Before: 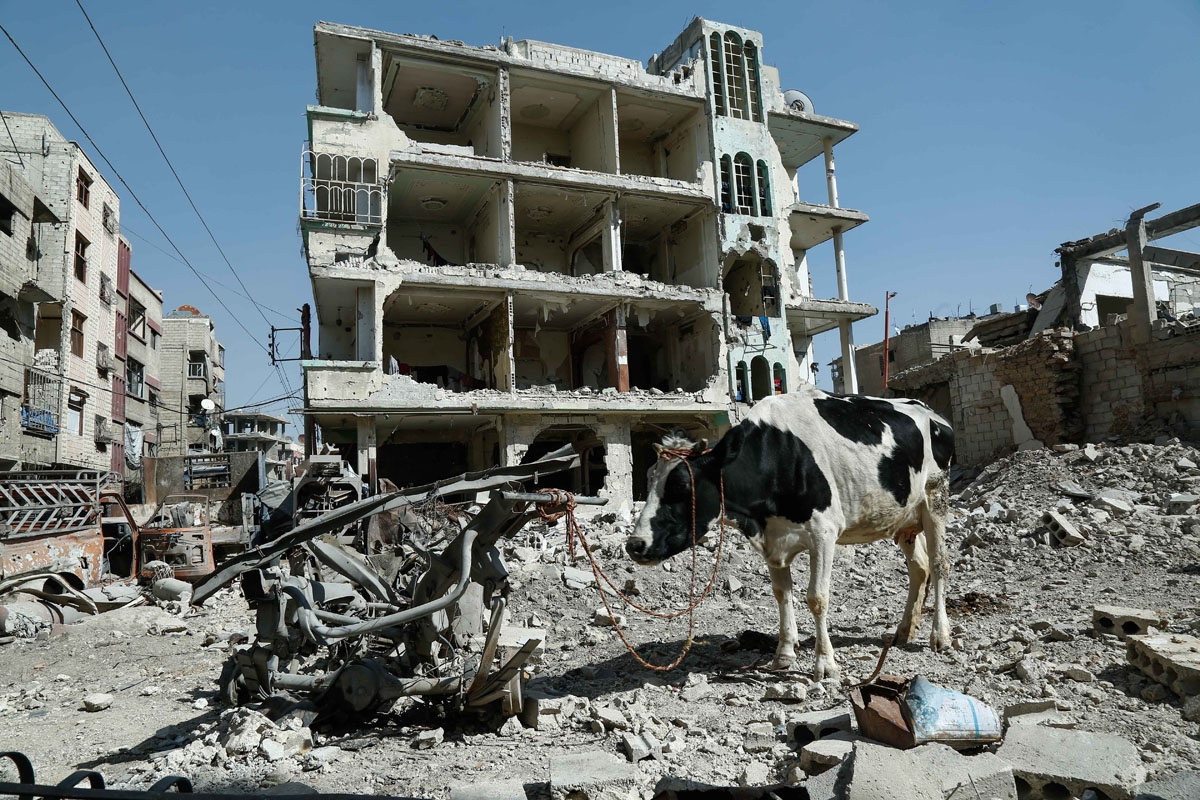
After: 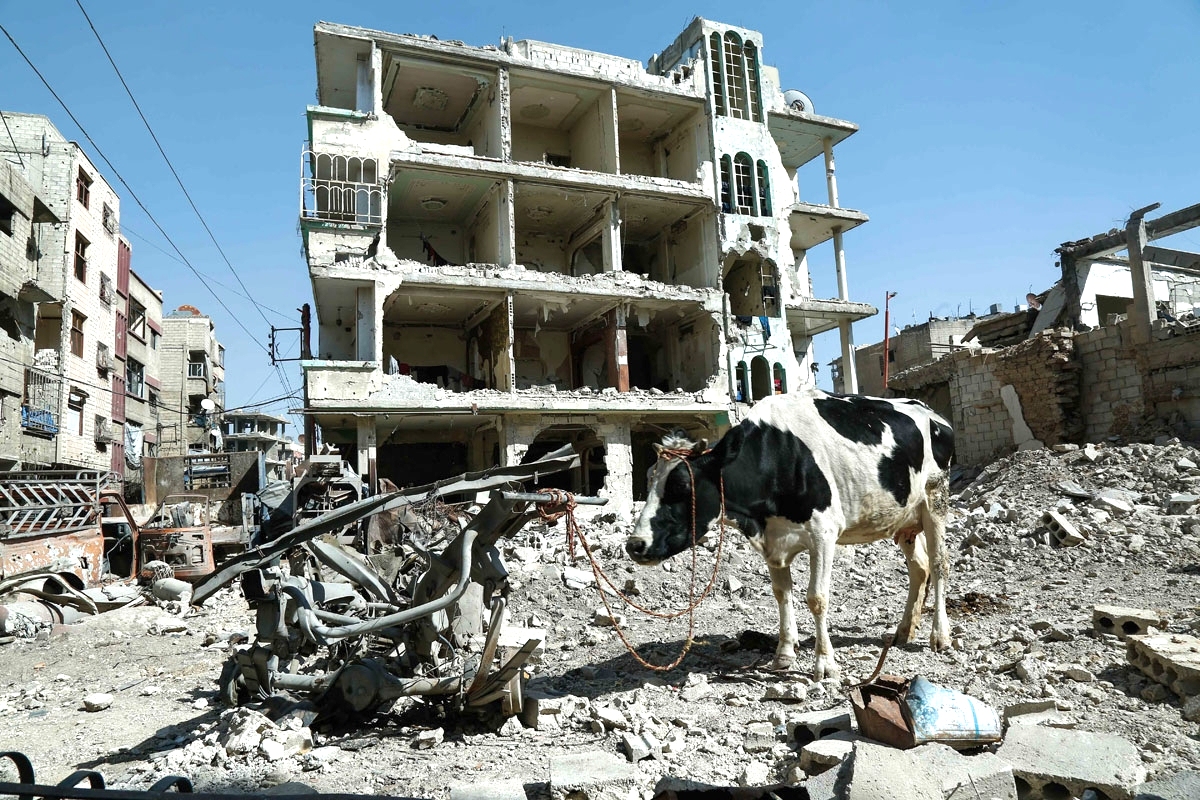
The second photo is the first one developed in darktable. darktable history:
color zones: curves: ch1 [(0, 0.469) (0.001, 0.469) (0.12, 0.446) (0.248, 0.469) (0.5, 0.5) (0.748, 0.5) (0.999, 0.469) (1, 0.469)]
exposure: exposure 0.63 EV, compensate exposure bias true, compensate highlight preservation false
velvia: strength 14.9%
